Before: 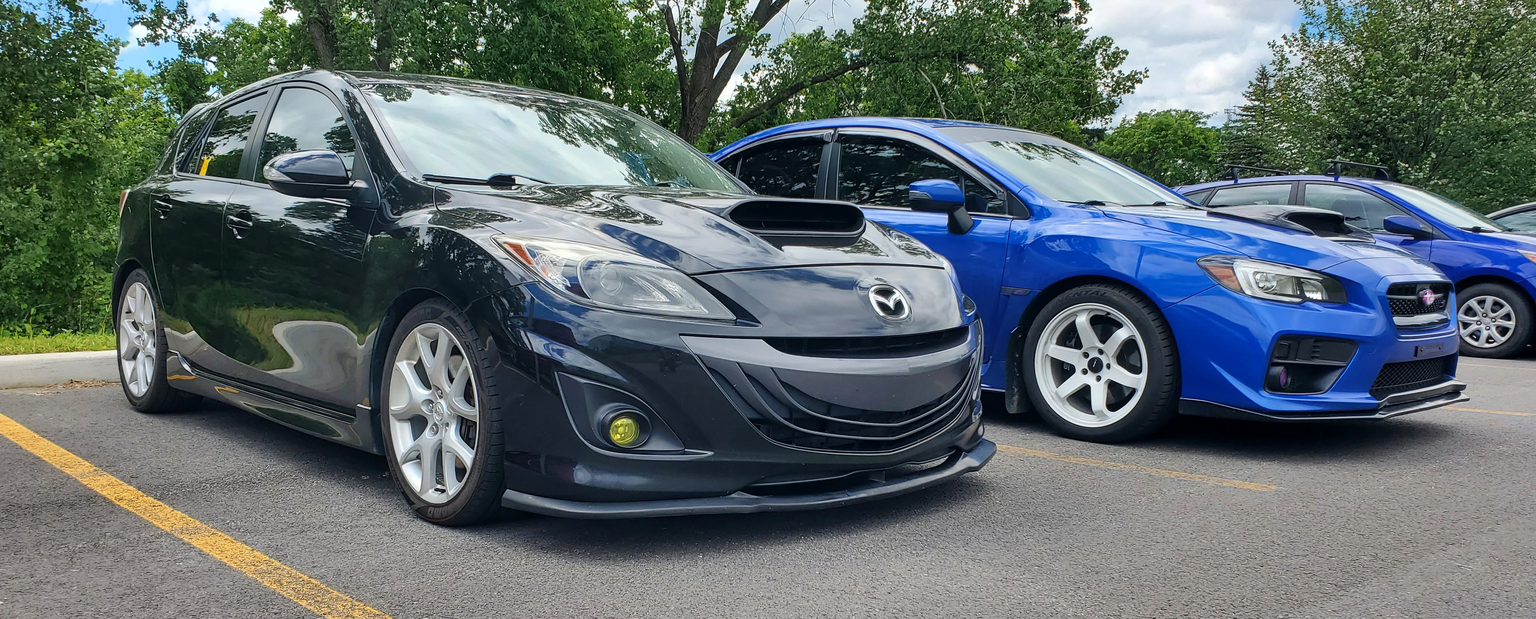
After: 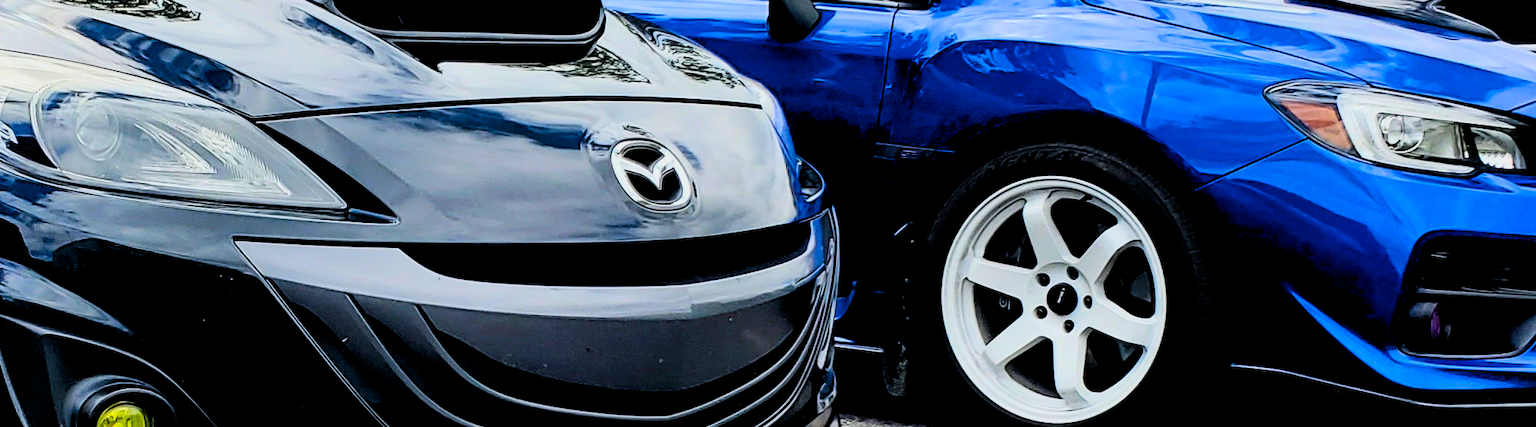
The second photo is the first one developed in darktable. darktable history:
crop: left 36.607%, top 34.735%, right 13.146%, bottom 30.611%
color balance rgb: perceptual saturation grading › global saturation 20%, global vibrance 20%
contrast brightness saturation: contrast 0.18, saturation 0.3
rgb levels: levels [[0.029, 0.461, 0.922], [0, 0.5, 1], [0, 0.5, 1]]
filmic rgb: black relative exposure -5 EV, hardness 2.88, contrast 1.3
